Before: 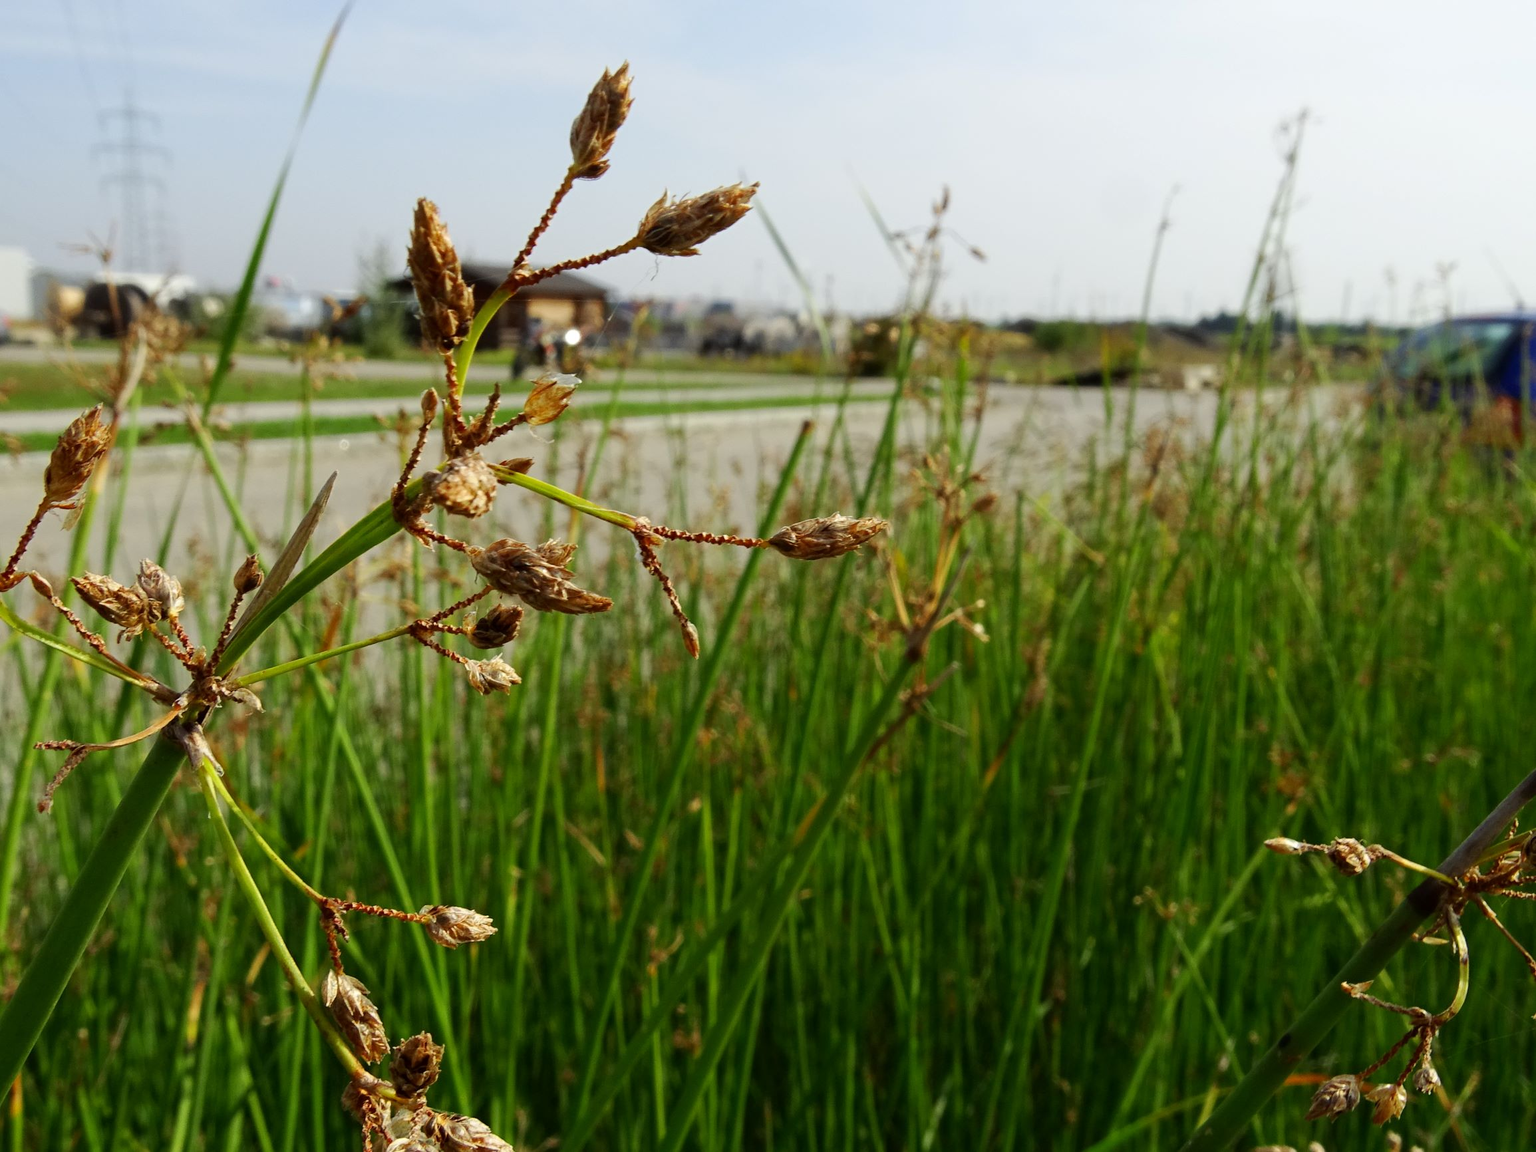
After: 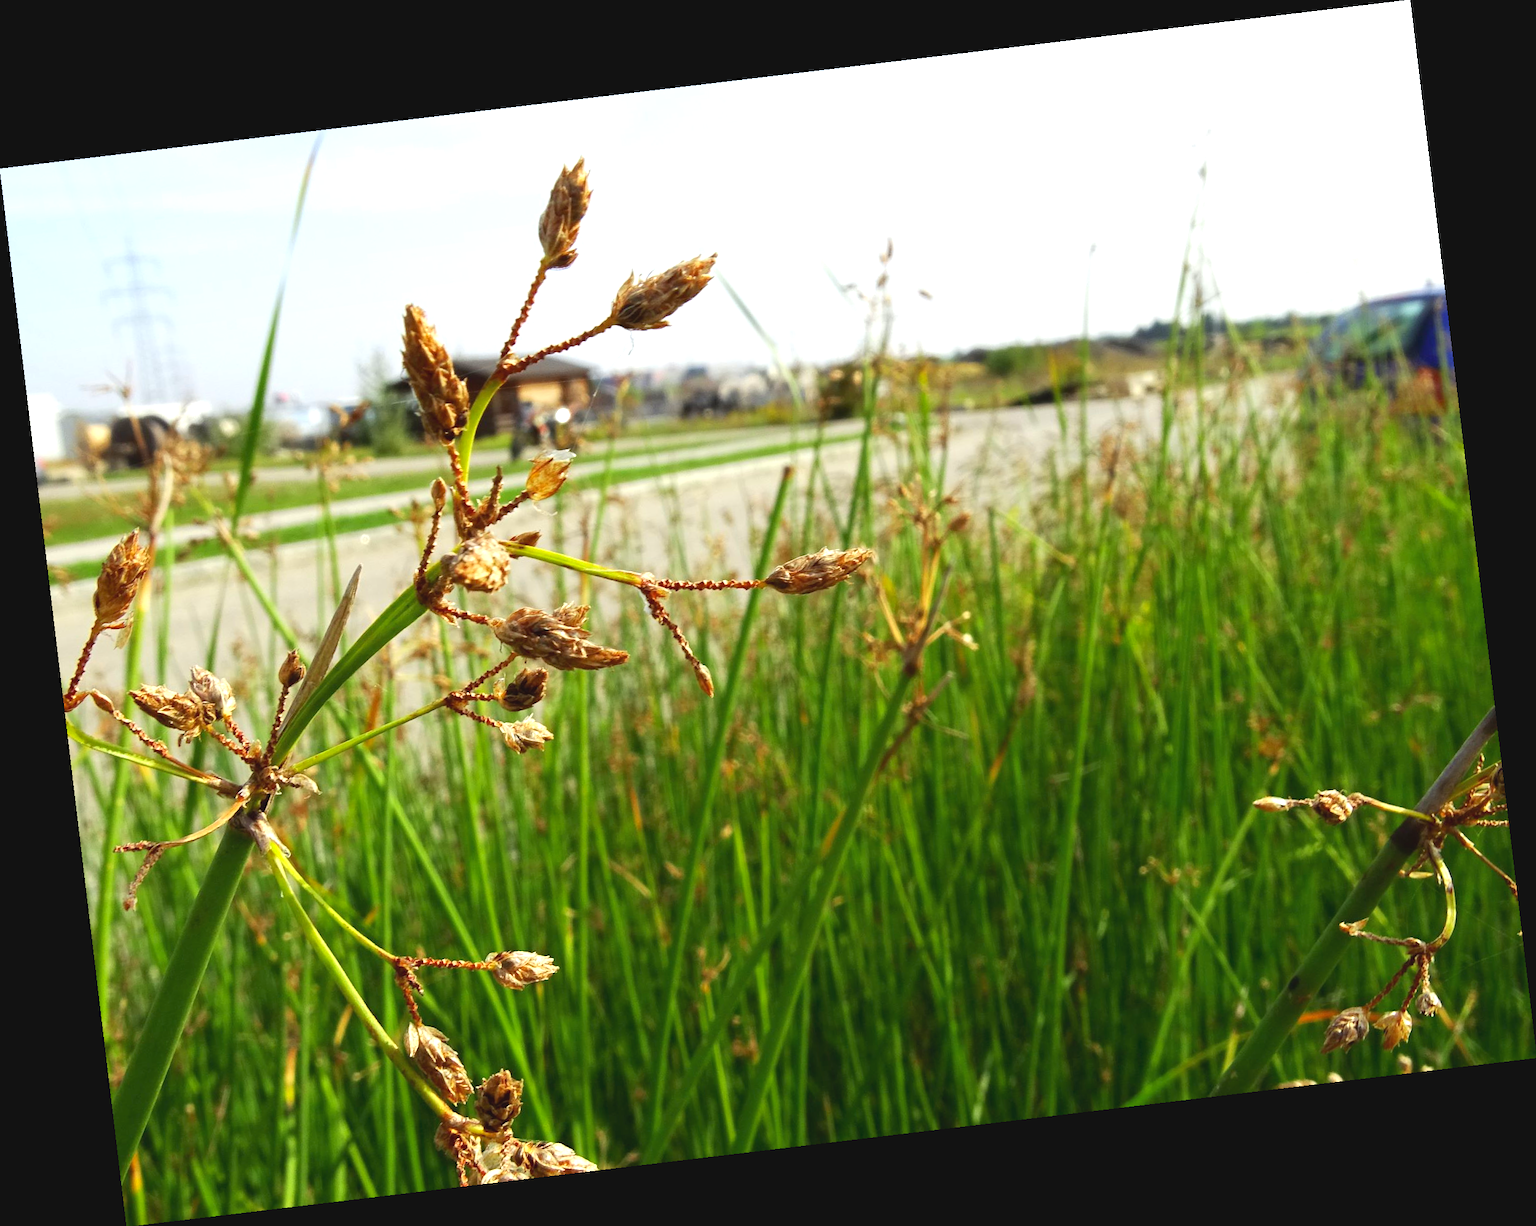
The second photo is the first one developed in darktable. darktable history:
exposure: exposure 1 EV, compensate highlight preservation false
contrast brightness saturation: contrast -0.11
rotate and perspective: rotation -6.83°, automatic cropping off
